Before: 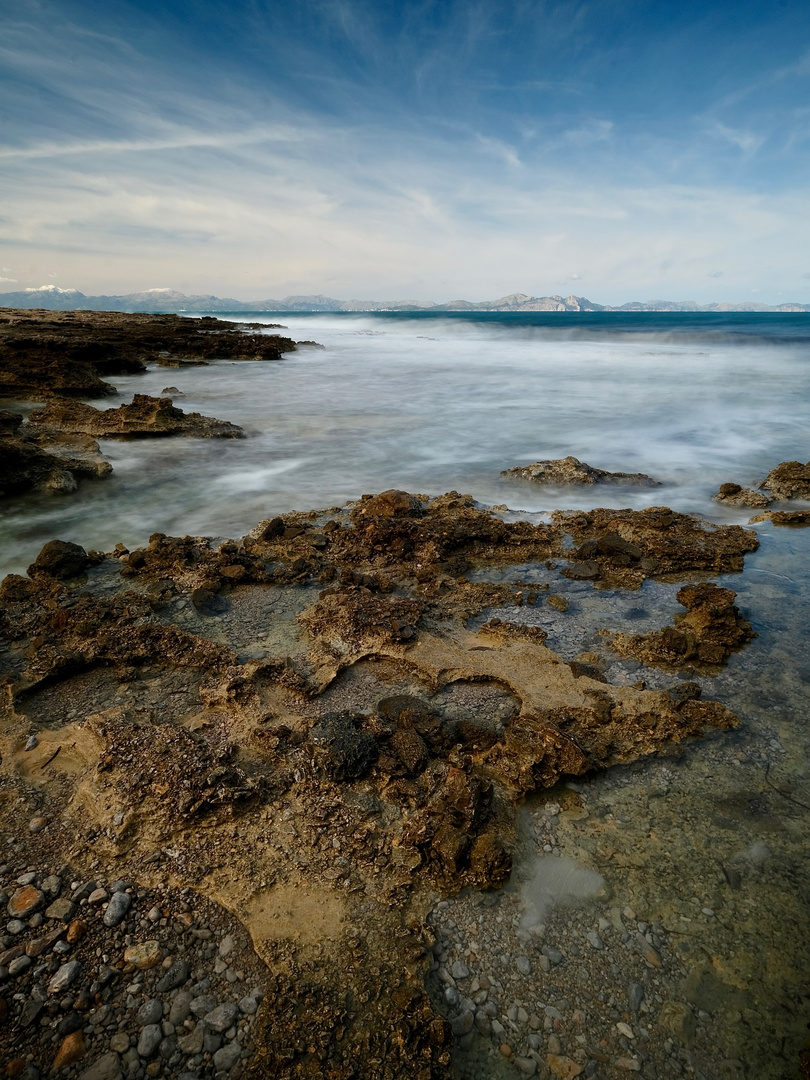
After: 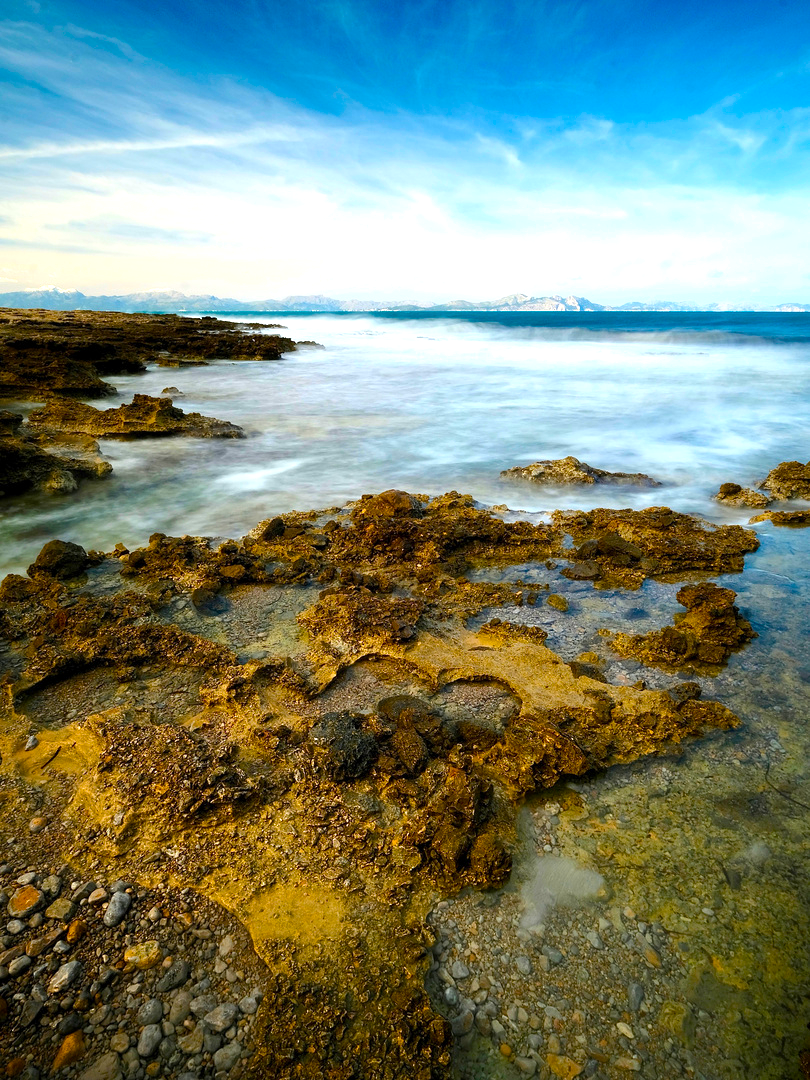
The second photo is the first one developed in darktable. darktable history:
color balance rgb: perceptual saturation grading › global saturation 29.72%, global vibrance 45.066%
exposure: black level correction 0, exposure 0.932 EV, compensate exposure bias true, compensate highlight preservation false
